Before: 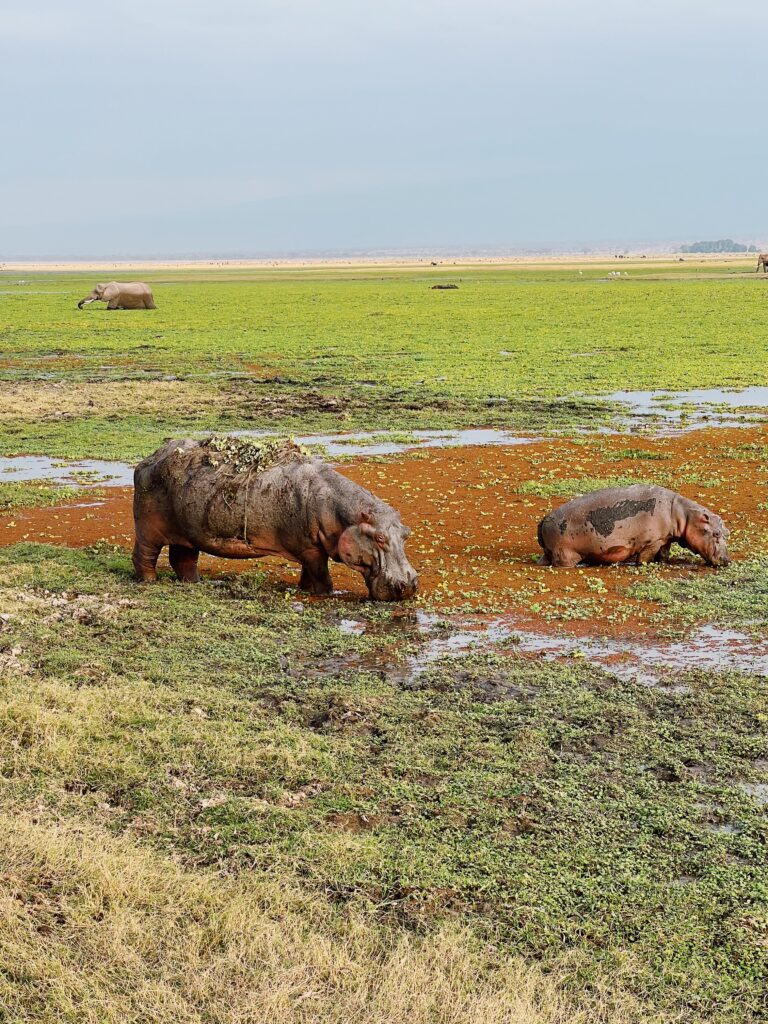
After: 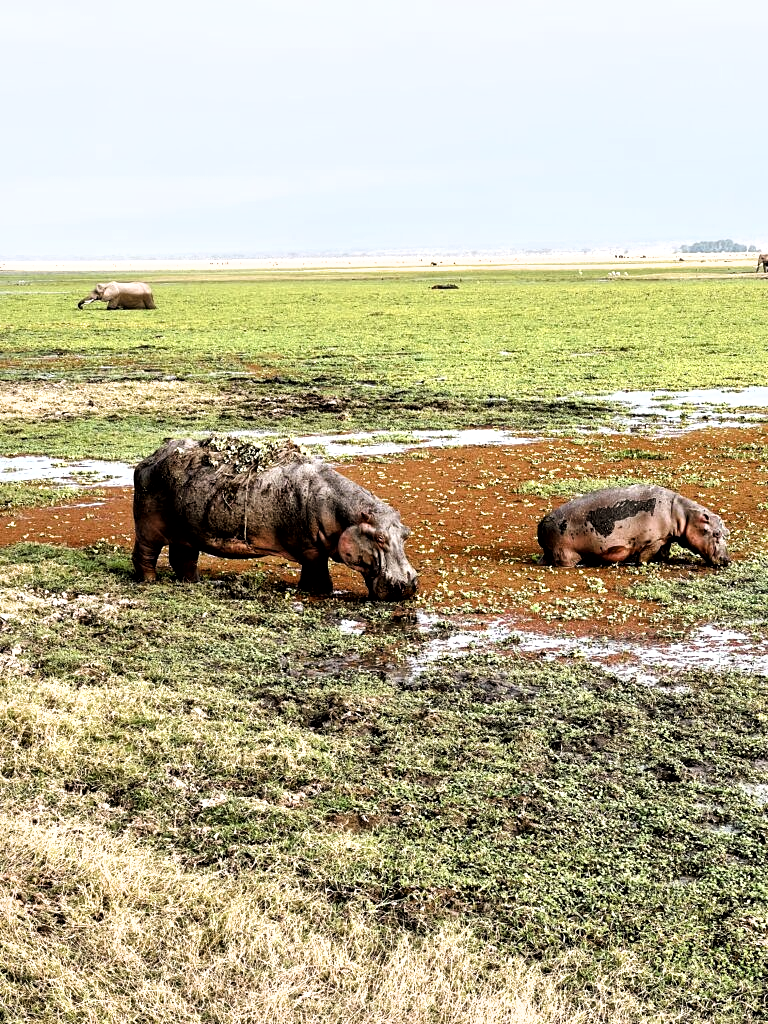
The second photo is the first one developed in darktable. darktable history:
exposure: compensate highlight preservation false
local contrast: mode bilateral grid, contrast 30, coarseness 25, midtone range 0.2
filmic rgb: black relative exposure -8.29 EV, white relative exposure 2.23 EV, hardness 7.14, latitude 85.43%, contrast 1.709, highlights saturation mix -4.06%, shadows ↔ highlights balance -2.63%
